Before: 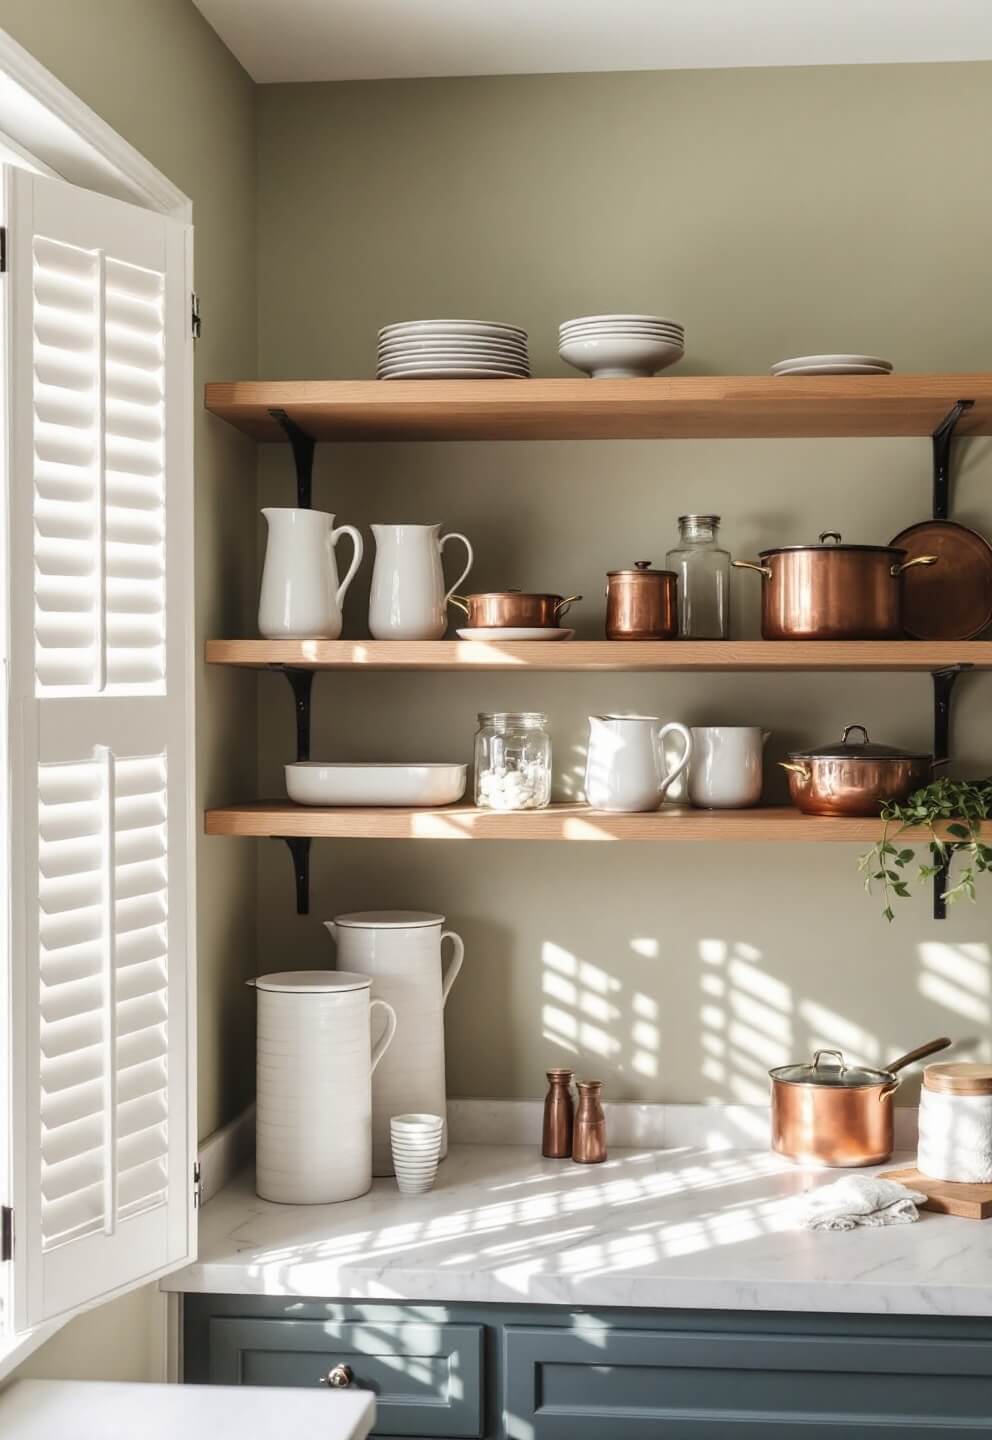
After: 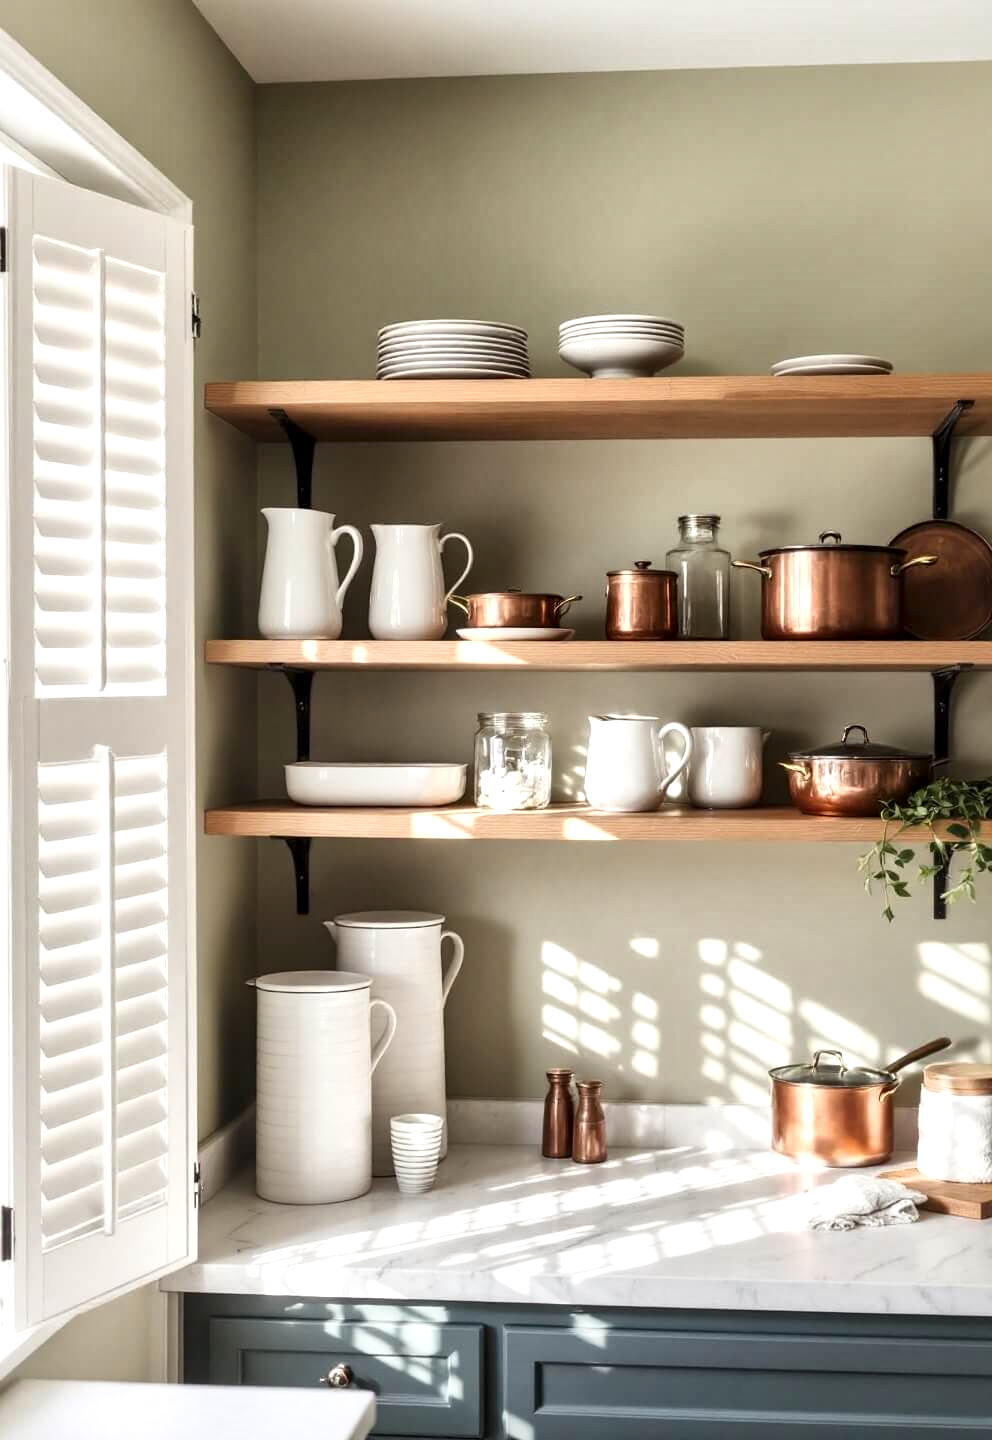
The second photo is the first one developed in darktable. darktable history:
tone curve: curves: ch0 [(0, 0) (0.003, 0.003) (0.011, 0.012) (0.025, 0.027) (0.044, 0.048) (0.069, 0.075) (0.1, 0.108) (0.136, 0.147) (0.177, 0.192) (0.224, 0.243) (0.277, 0.3) (0.335, 0.363) (0.399, 0.433) (0.468, 0.508) (0.543, 0.589) (0.623, 0.676) (0.709, 0.769) (0.801, 0.868) (0.898, 0.949) (1, 1)], color space Lab, linked channels, preserve colors none
local contrast: mode bilateral grid, contrast 25, coarseness 60, detail 152%, midtone range 0.2
